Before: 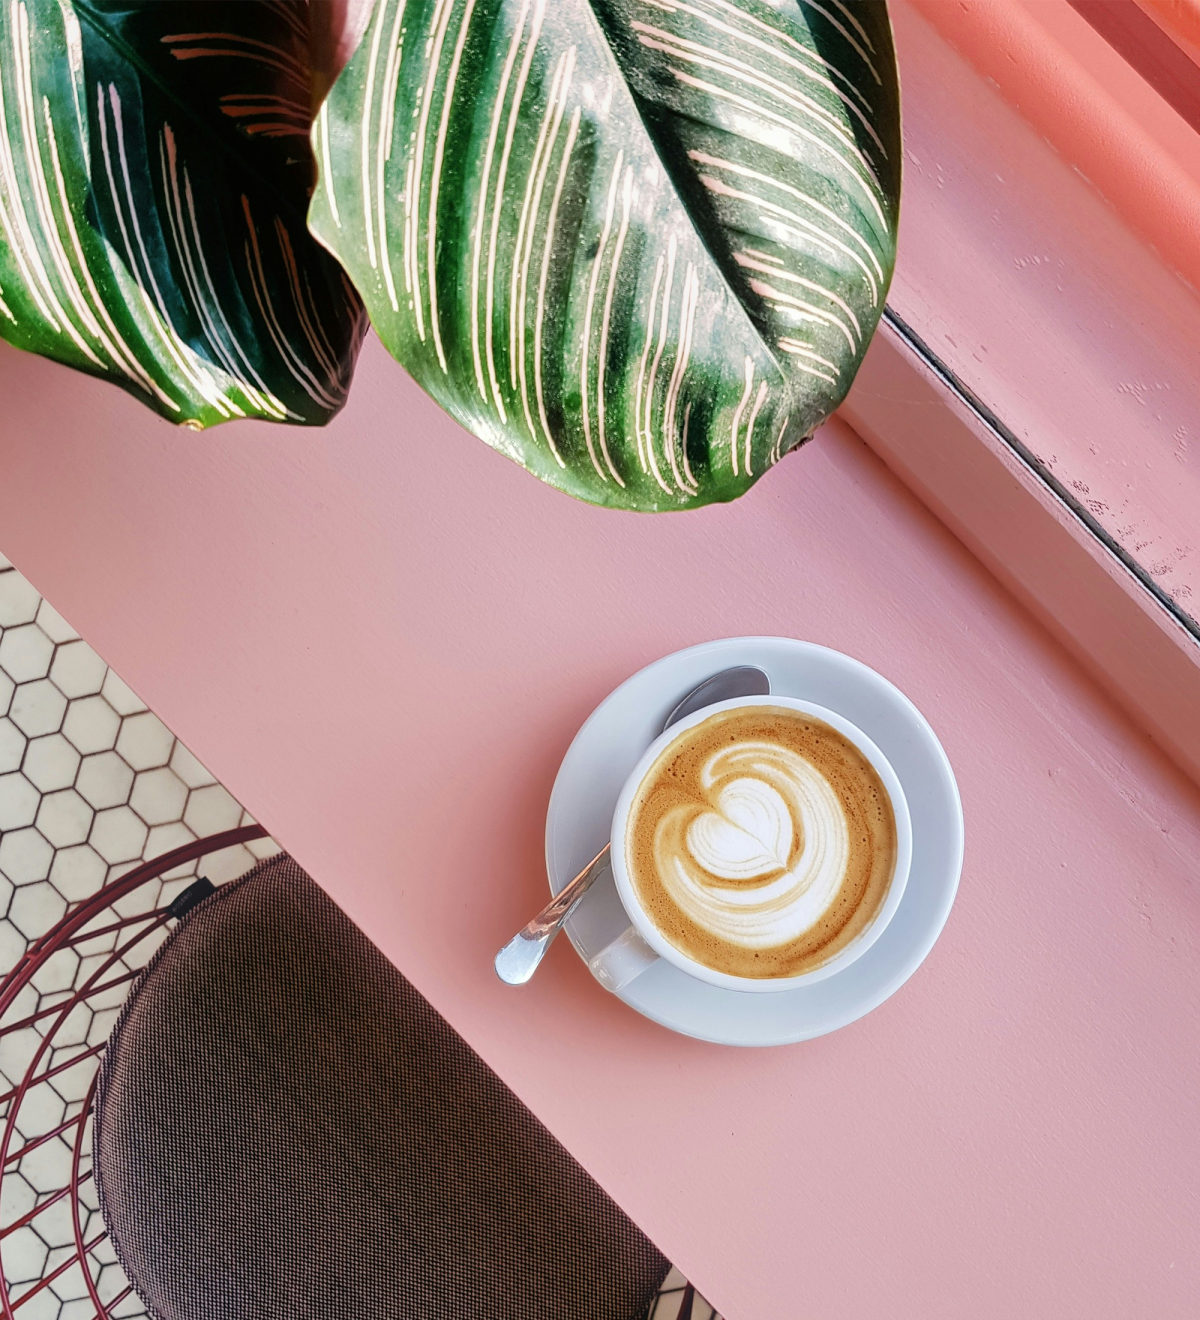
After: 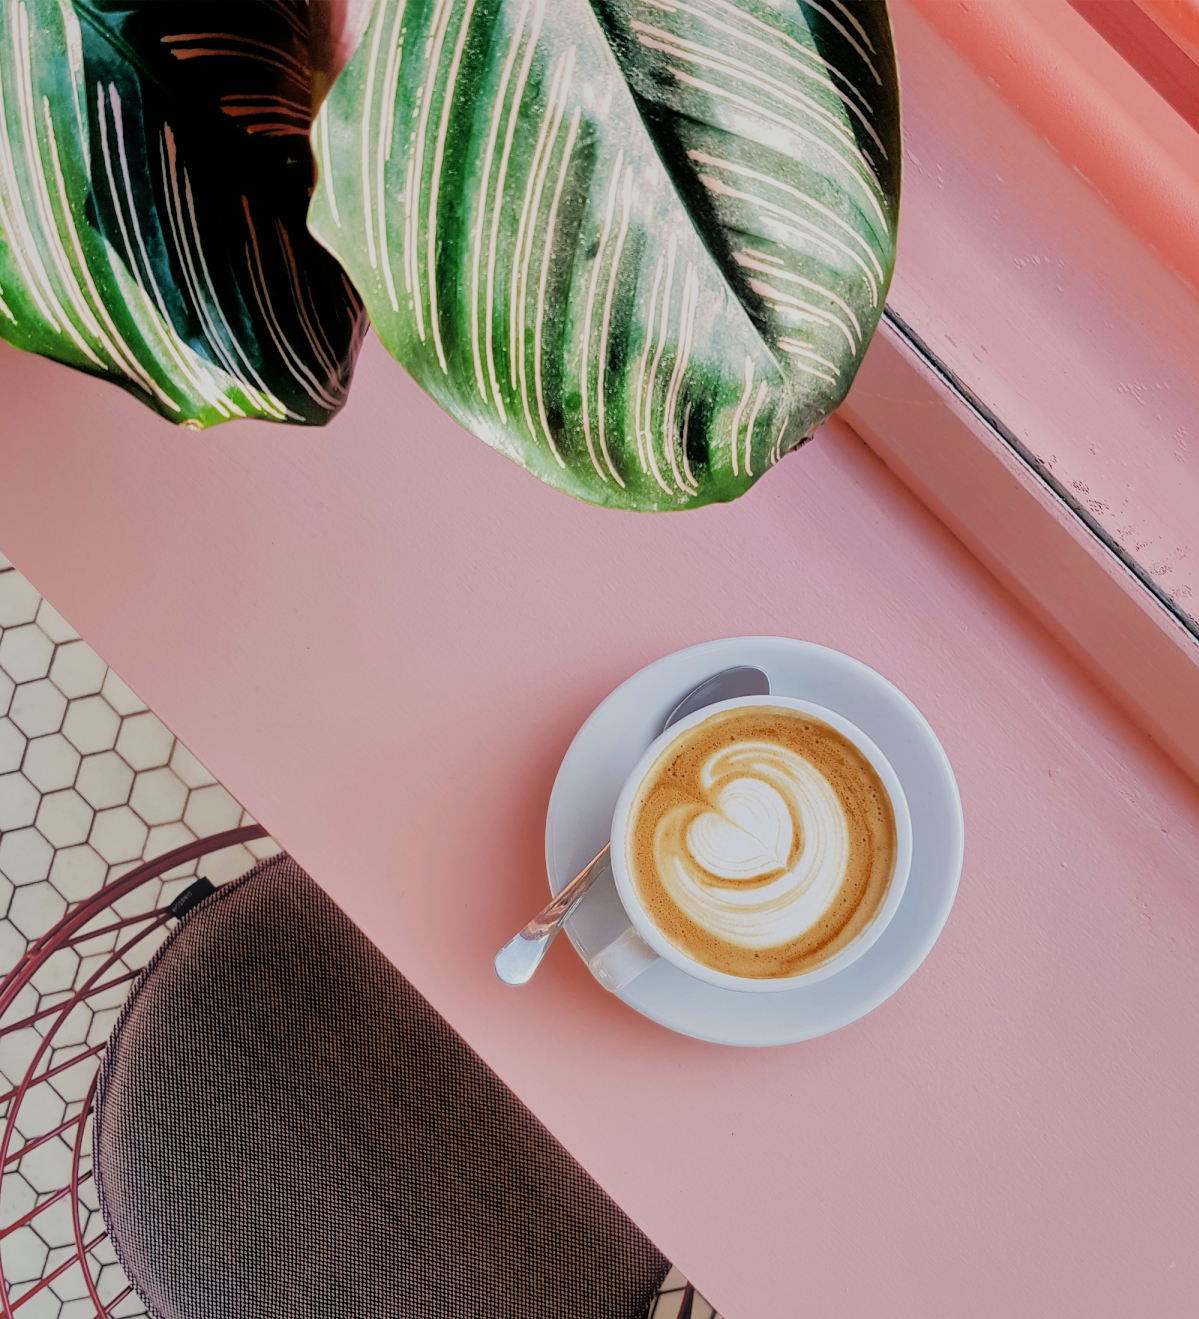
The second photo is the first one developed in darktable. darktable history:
tone equalizer: -8 EV -0.45 EV, -7 EV -0.412 EV, -6 EV -0.344 EV, -5 EV -0.237 EV, -3 EV 0.247 EV, -2 EV 0.308 EV, -1 EV 0.369 EV, +0 EV 0.404 EV
shadows and highlights: on, module defaults
filmic rgb: black relative exposure -7.65 EV, white relative exposure 4.56 EV, threshold 5.96 EV, hardness 3.61, enable highlight reconstruction true
